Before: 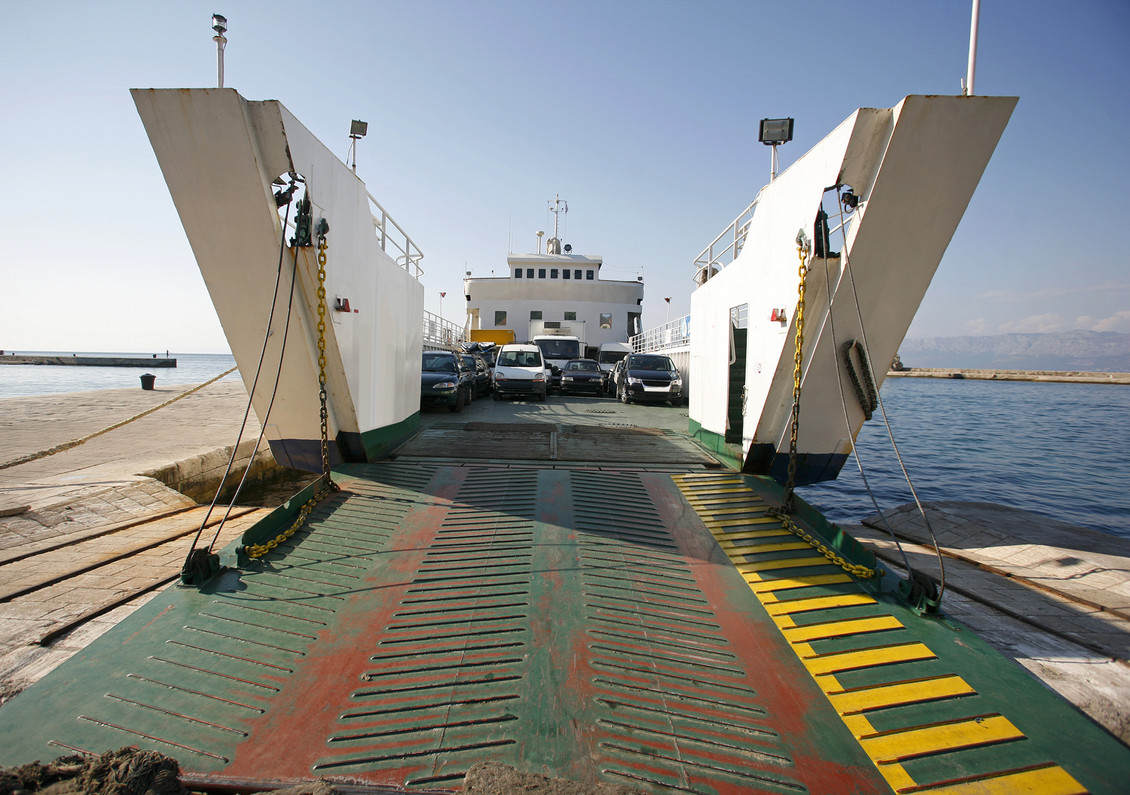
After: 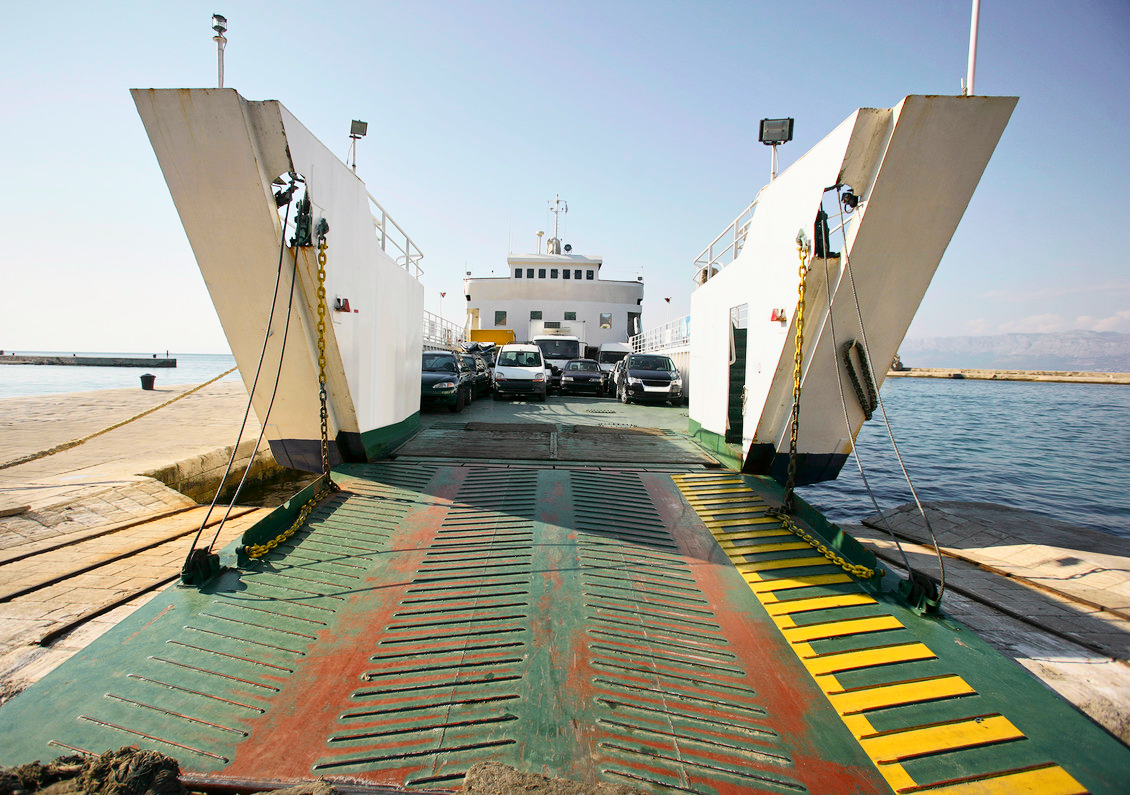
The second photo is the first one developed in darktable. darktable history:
local contrast: mode bilateral grid, contrast 20, coarseness 50, detail 120%, midtone range 0.2
tone curve: curves: ch0 [(0, 0.005) (0.103, 0.097) (0.18, 0.22) (0.4, 0.485) (0.5, 0.612) (0.668, 0.787) (0.823, 0.894) (1, 0.971)]; ch1 [(0, 0) (0.172, 0.123) (0.324, 0.253) (0.396, 0.388) (0.478, 0.461) (0.499, 0.498) (0.522, 0.528) (0.618, 0.649) (0.753, 0.821) (1, 1)]; ch2 [(0, 0) (0.411, 0.424) (0.496, 0.501) (0.515, 0.514) (0.555, 0.585) (0.641, 0.69) (1, 1)], color space Lab, independent channels, preserve colors none
